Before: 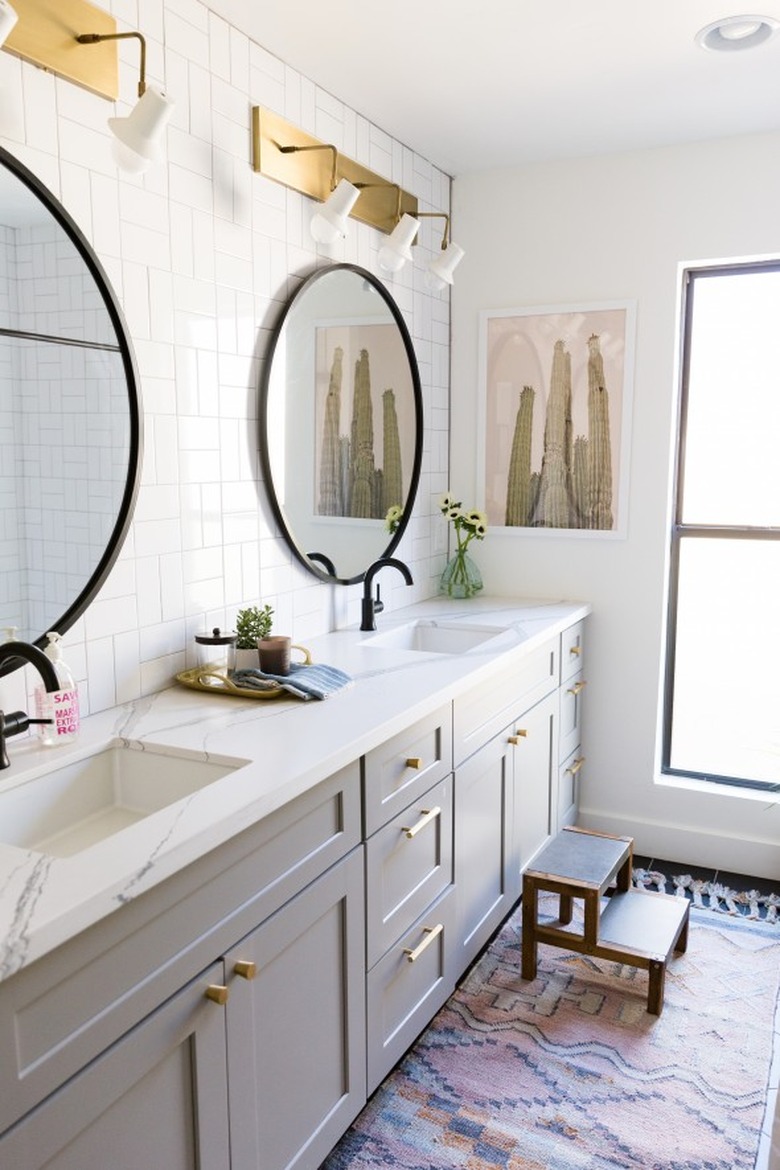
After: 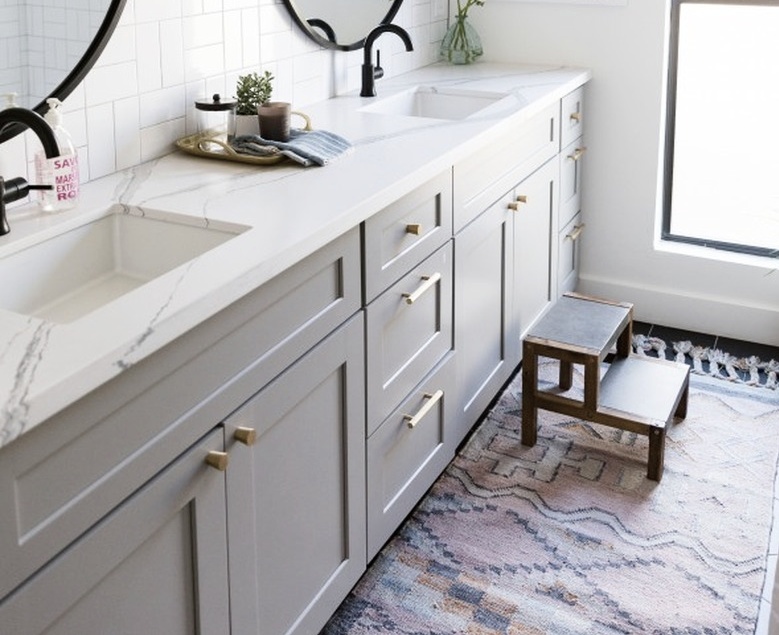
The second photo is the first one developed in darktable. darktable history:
crop and rotate: top 45.722%, right 0.055%
contrast brightness saturation: contrast 0.1, saturation -0.376
